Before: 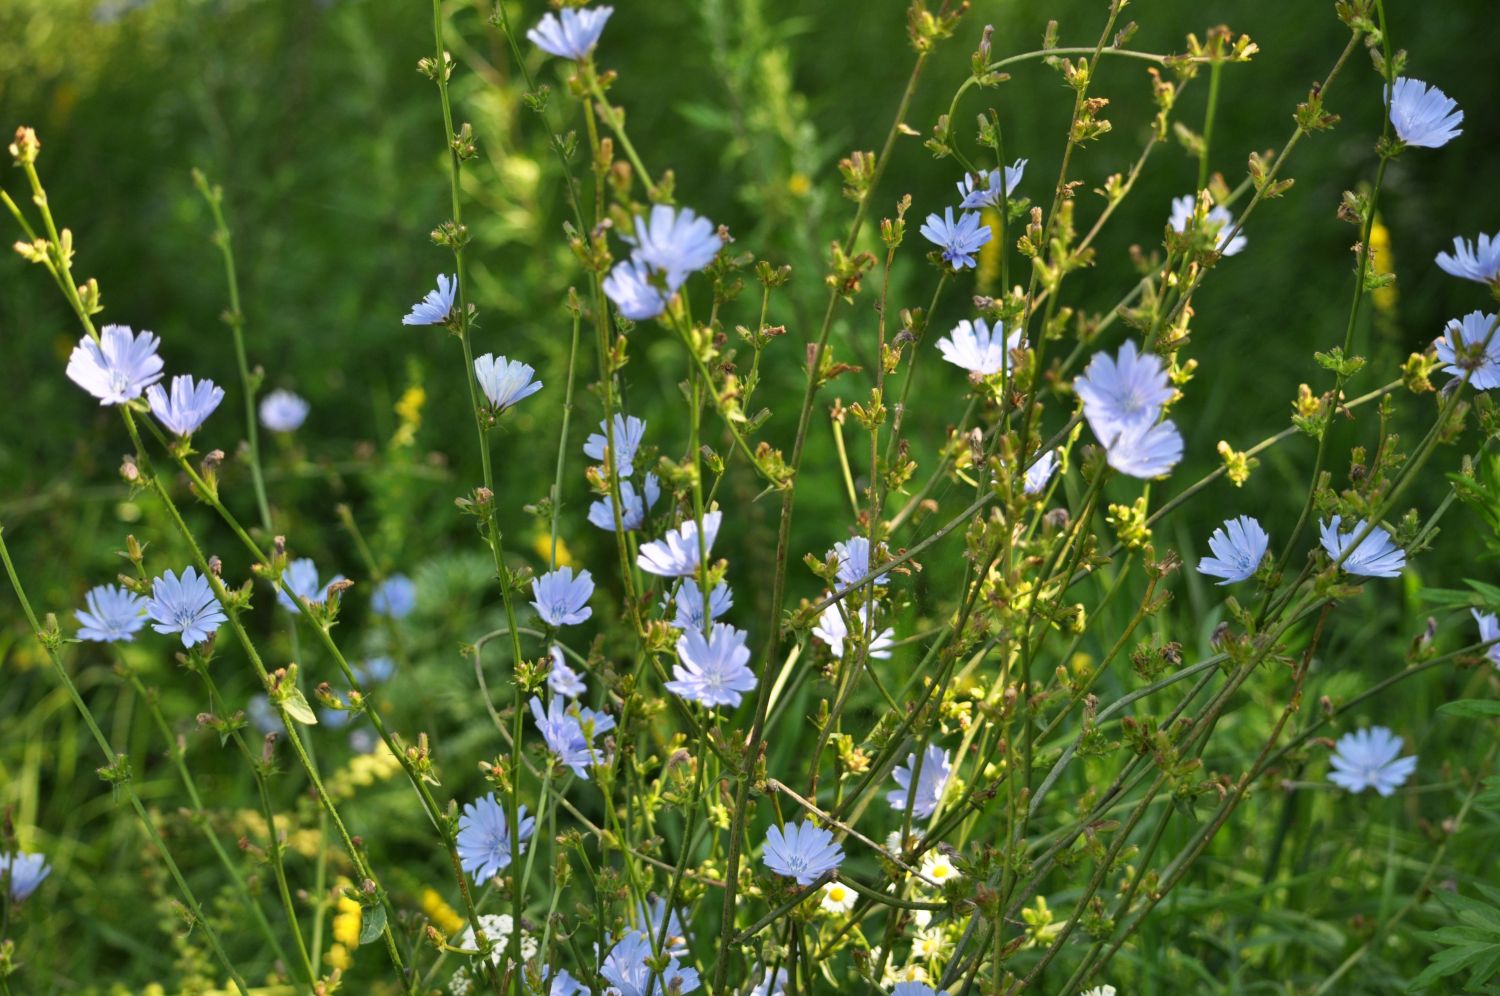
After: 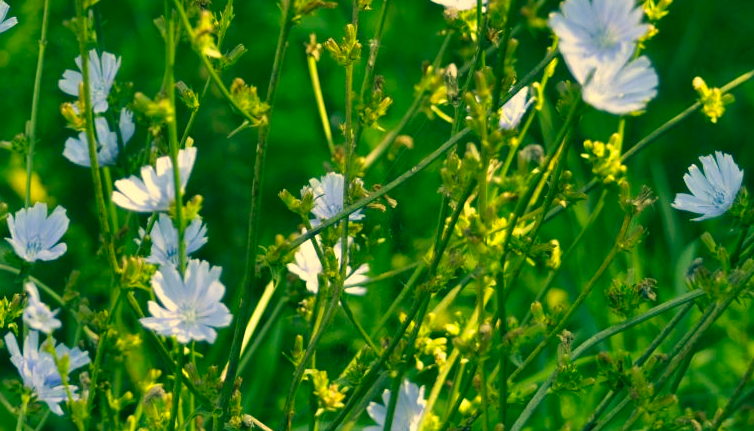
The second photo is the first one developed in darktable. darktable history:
white balance: emerald 1
crop: left 35.03%, top 36.625%, right 14.663%, bottom 20.057%
color correction: highlights a* 1.83, highlights b* 34.02, shadows a* -36.68, shadows b* -5.48
